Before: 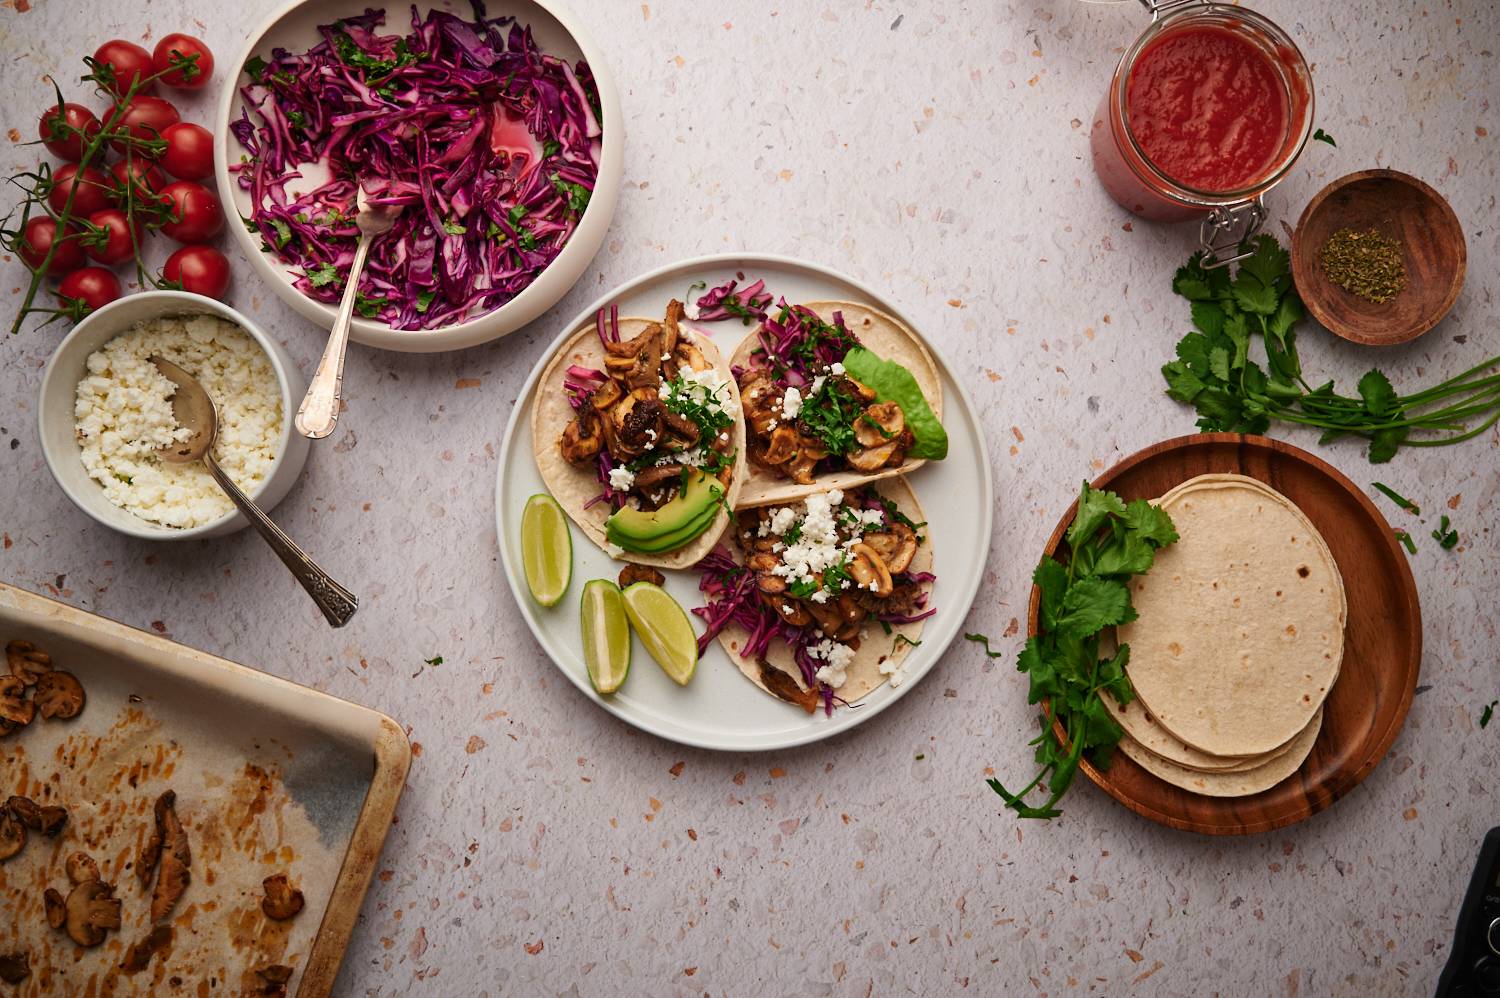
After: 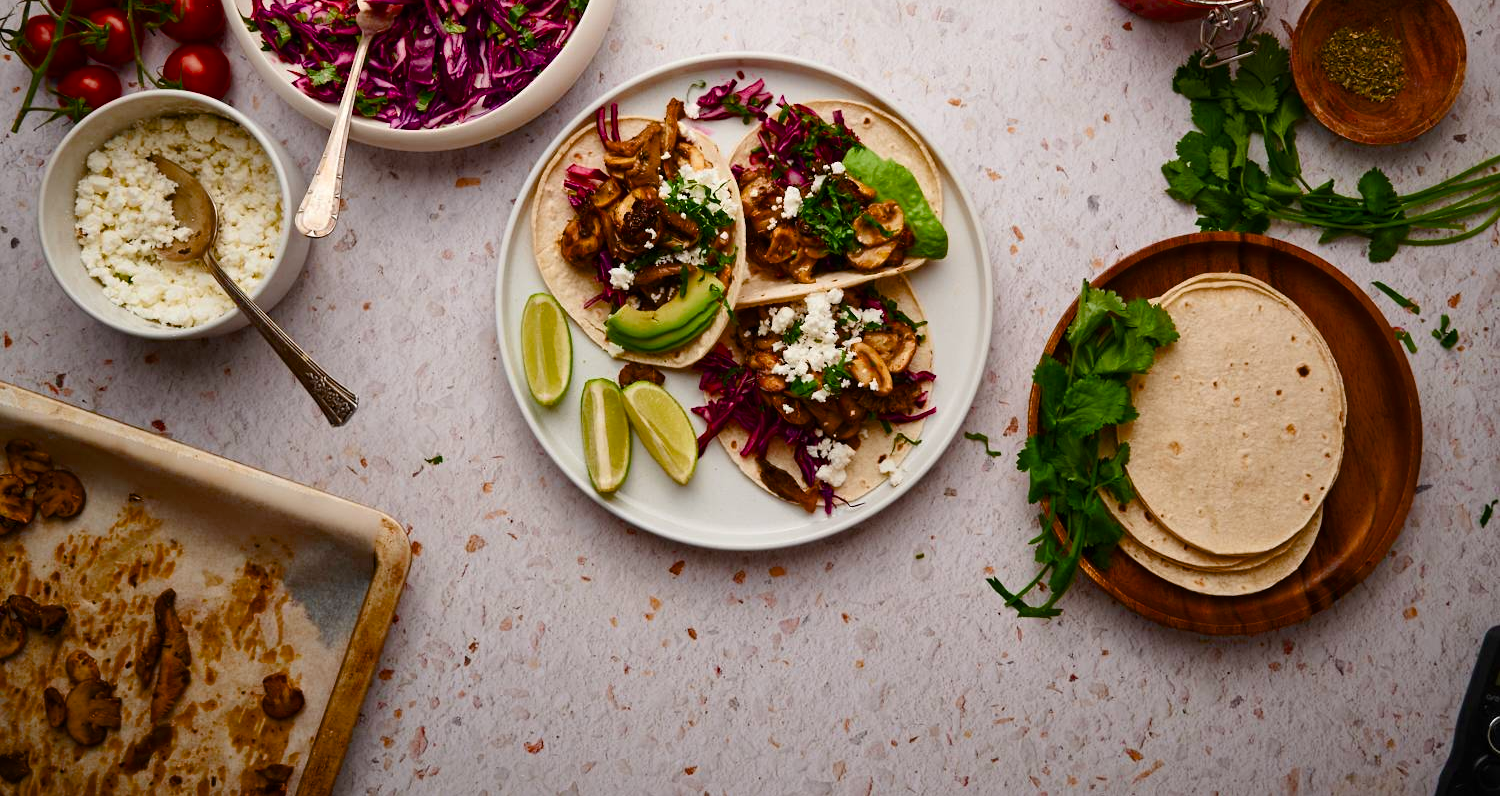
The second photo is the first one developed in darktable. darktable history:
levels: mode automatic
color balance rgb: perceptual saturation grading › global saturation 20%, perceptual saturation grading › highlights -25.216%, perceptual saturation grading › shadows 24.44%, saturation formula JzAzBz (2021)
crop and rotate: top 20.143%
